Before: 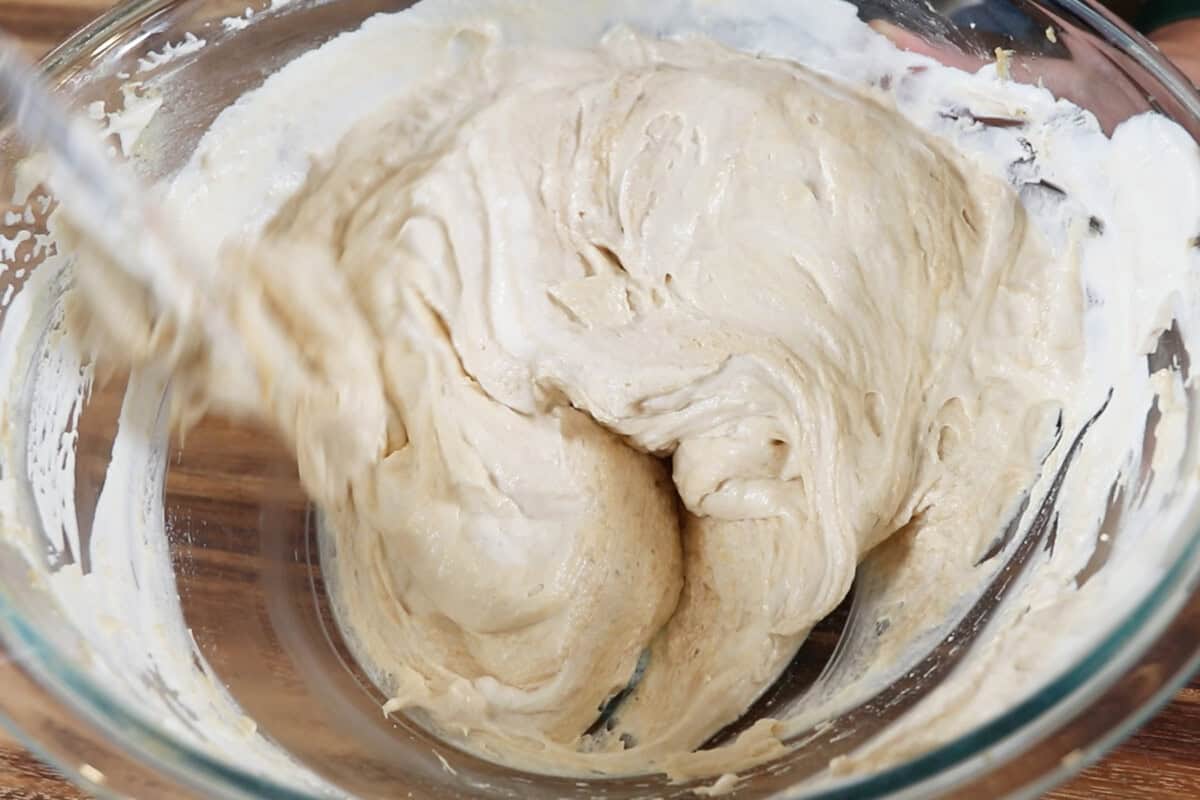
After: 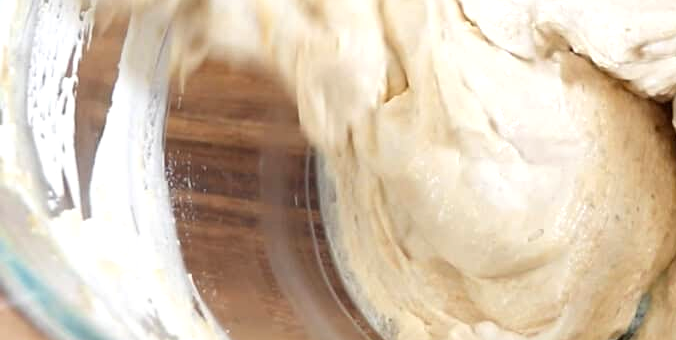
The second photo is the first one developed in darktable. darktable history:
crop: top 44.483%, right 43.593%, bottom 12.892%
exposure: black level correction 0.001, exposure 0.5 EV, compensate exposure bias true, compensate highlight preservation false
contrast brightness saturation: contrast 0.05
